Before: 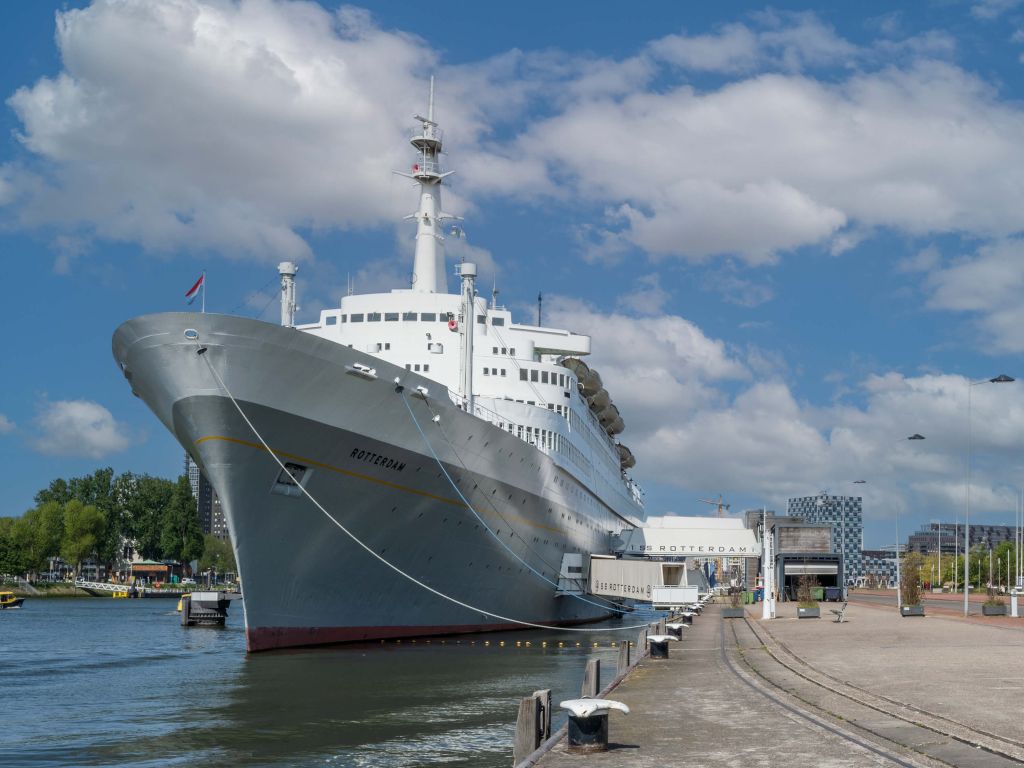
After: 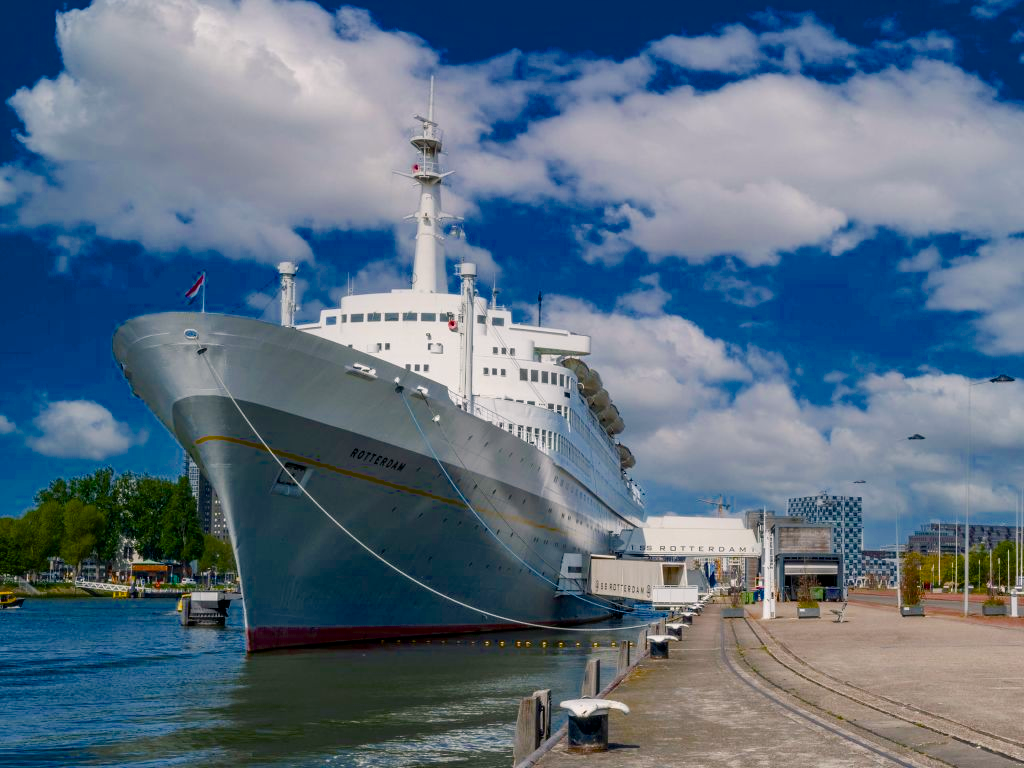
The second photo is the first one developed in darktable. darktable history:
color balance rgb: highlights gain › chroma 1.397%, highlights gain › hue 50.82°, perceptual saturation grading › global saturation 39.833%, perceptual saturation grading › highlights -25.577%, perceptual saturation grading › mid-tones 34.311%, perceptual saturation grading › shadows 35.155%, saturation formula JzAzBz (2021)
exposure: black level correction 0.002, exposure -0.106 EV, compensate highlight preservation false
